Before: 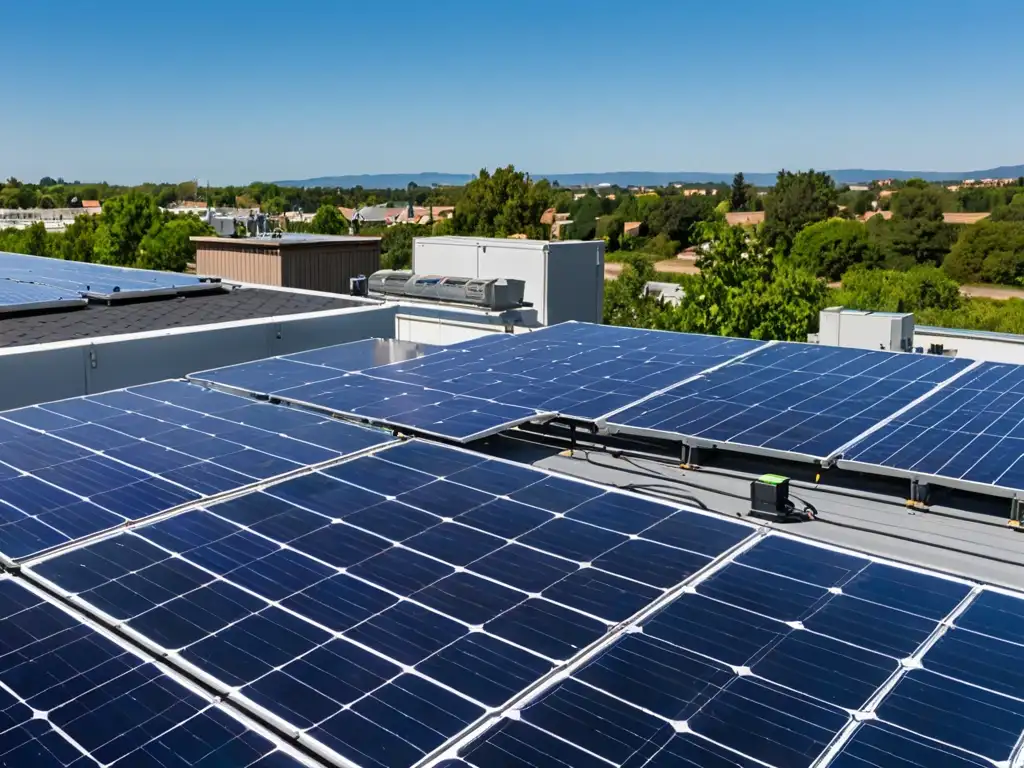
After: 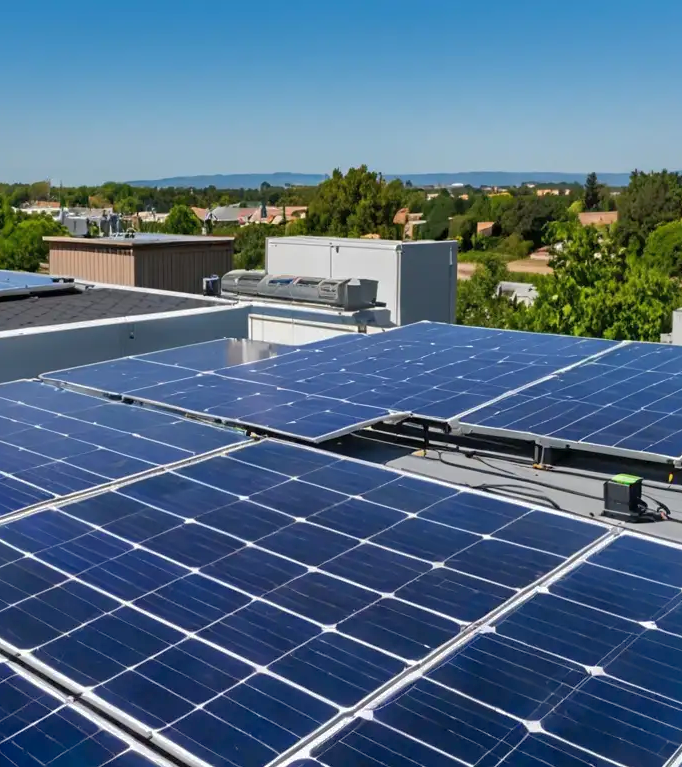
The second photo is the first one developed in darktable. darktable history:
crop and rotate: left 14.385%, right 18.948%
shadows and highlights: on, module defaults
